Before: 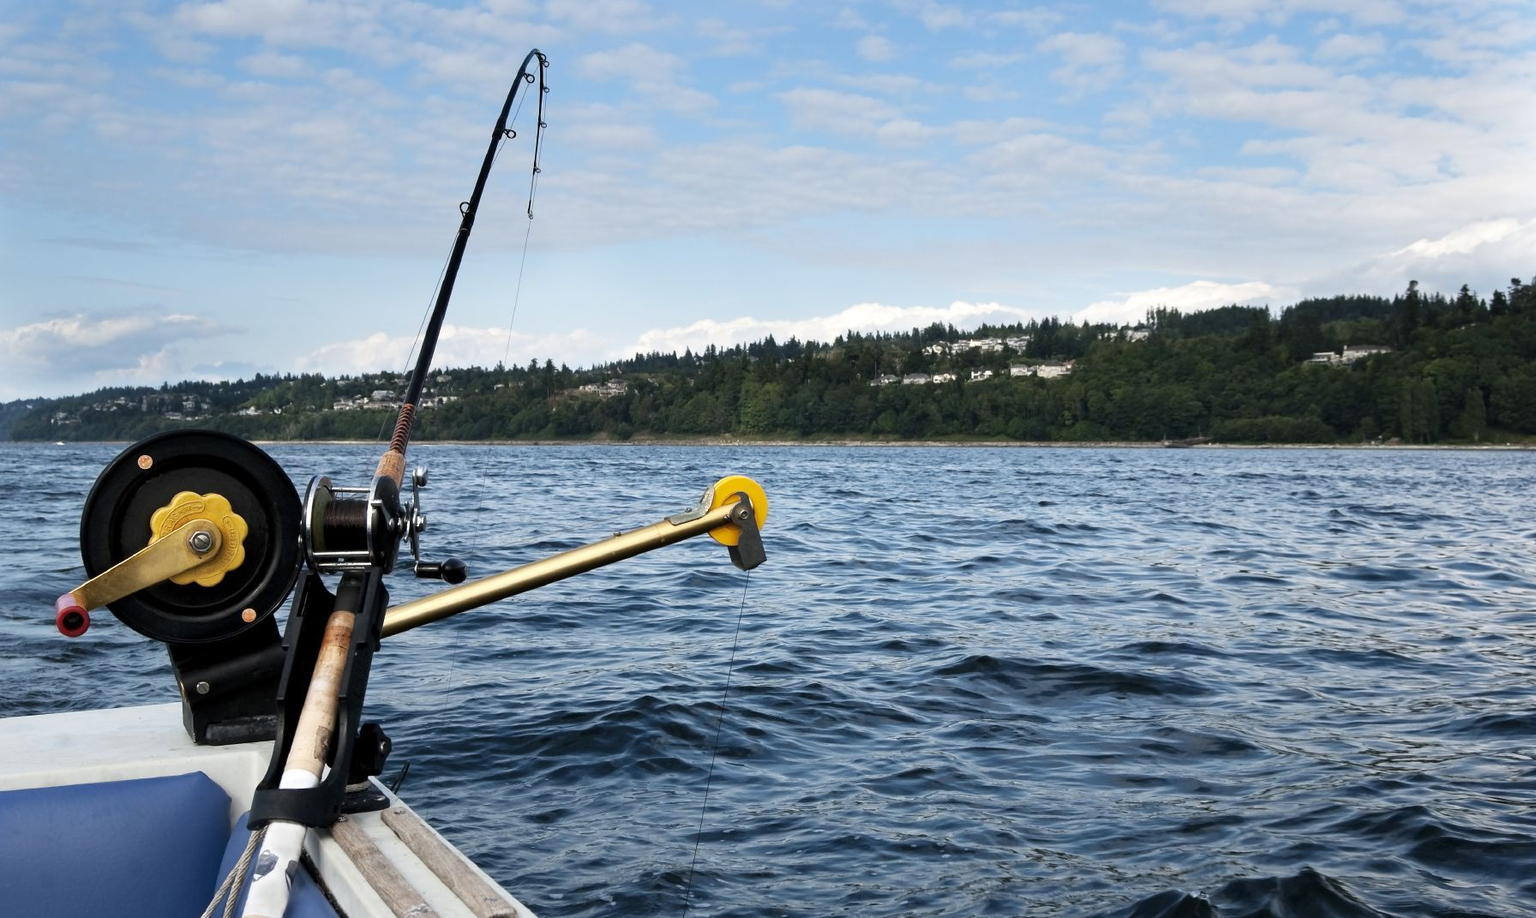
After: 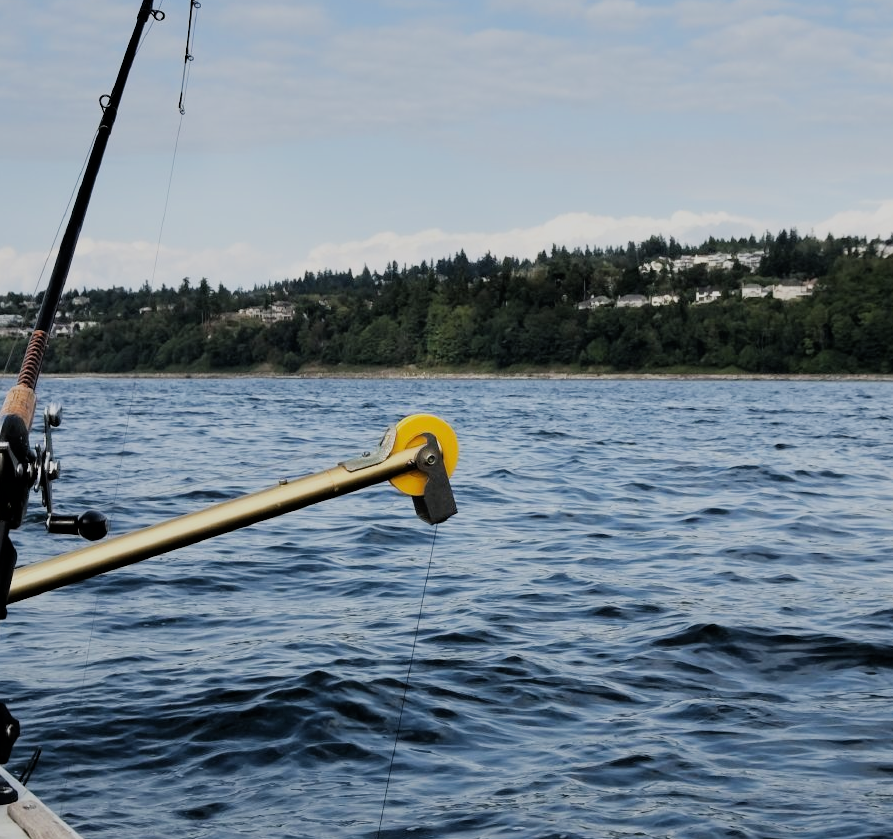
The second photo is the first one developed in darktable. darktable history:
crop and rotate: angle 0.018°, left 24.378%, top 13.216%, right 25.754%, bottom 8.32%
filmic rgb: black relative exposure -9.19 EV, white relative exposure 6.79 EV, hardness 3.07, contrast 1.052
